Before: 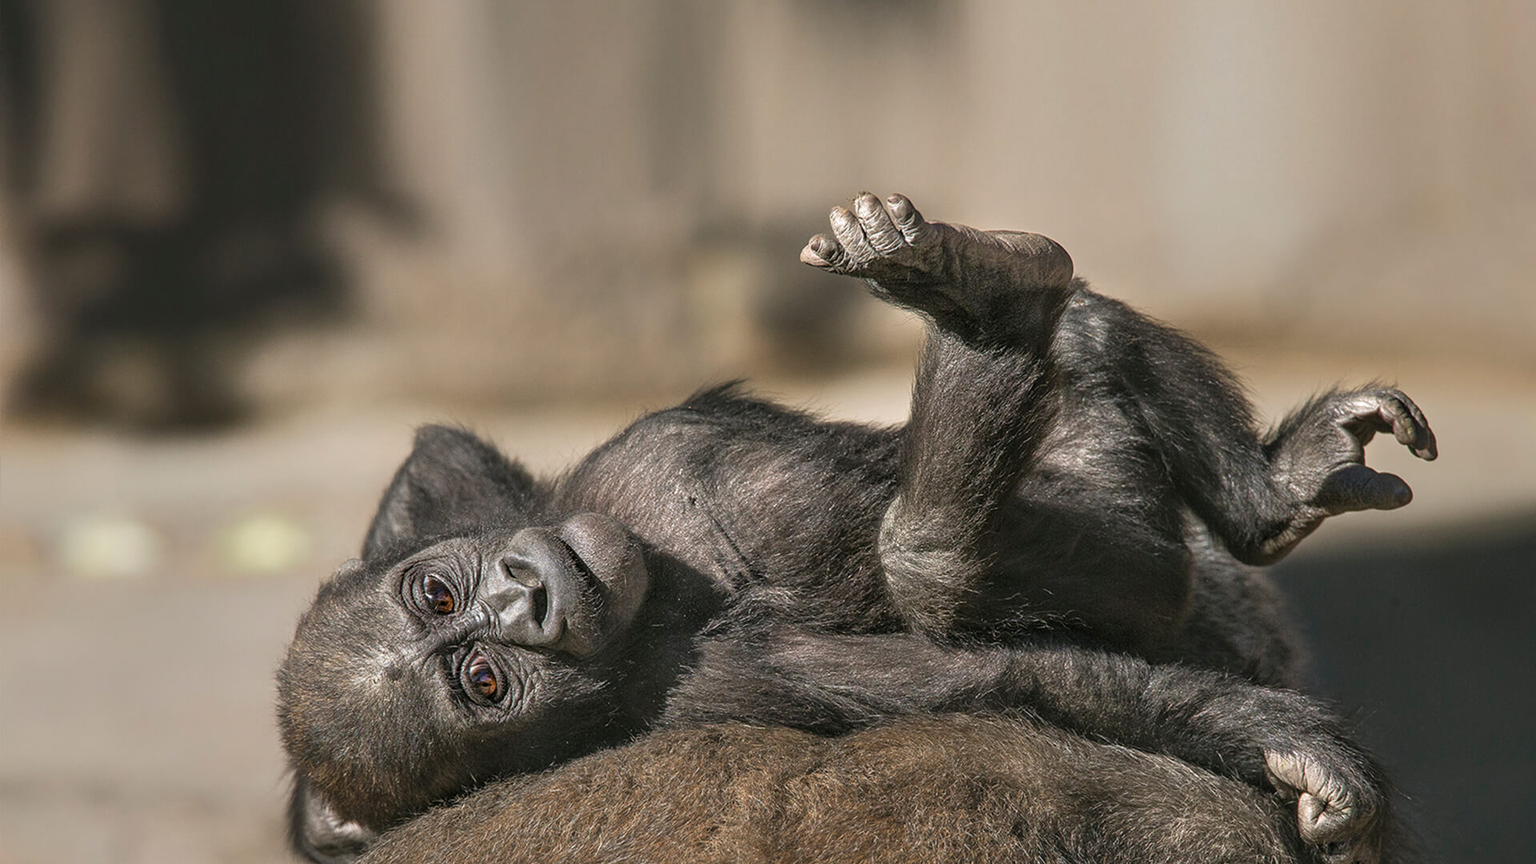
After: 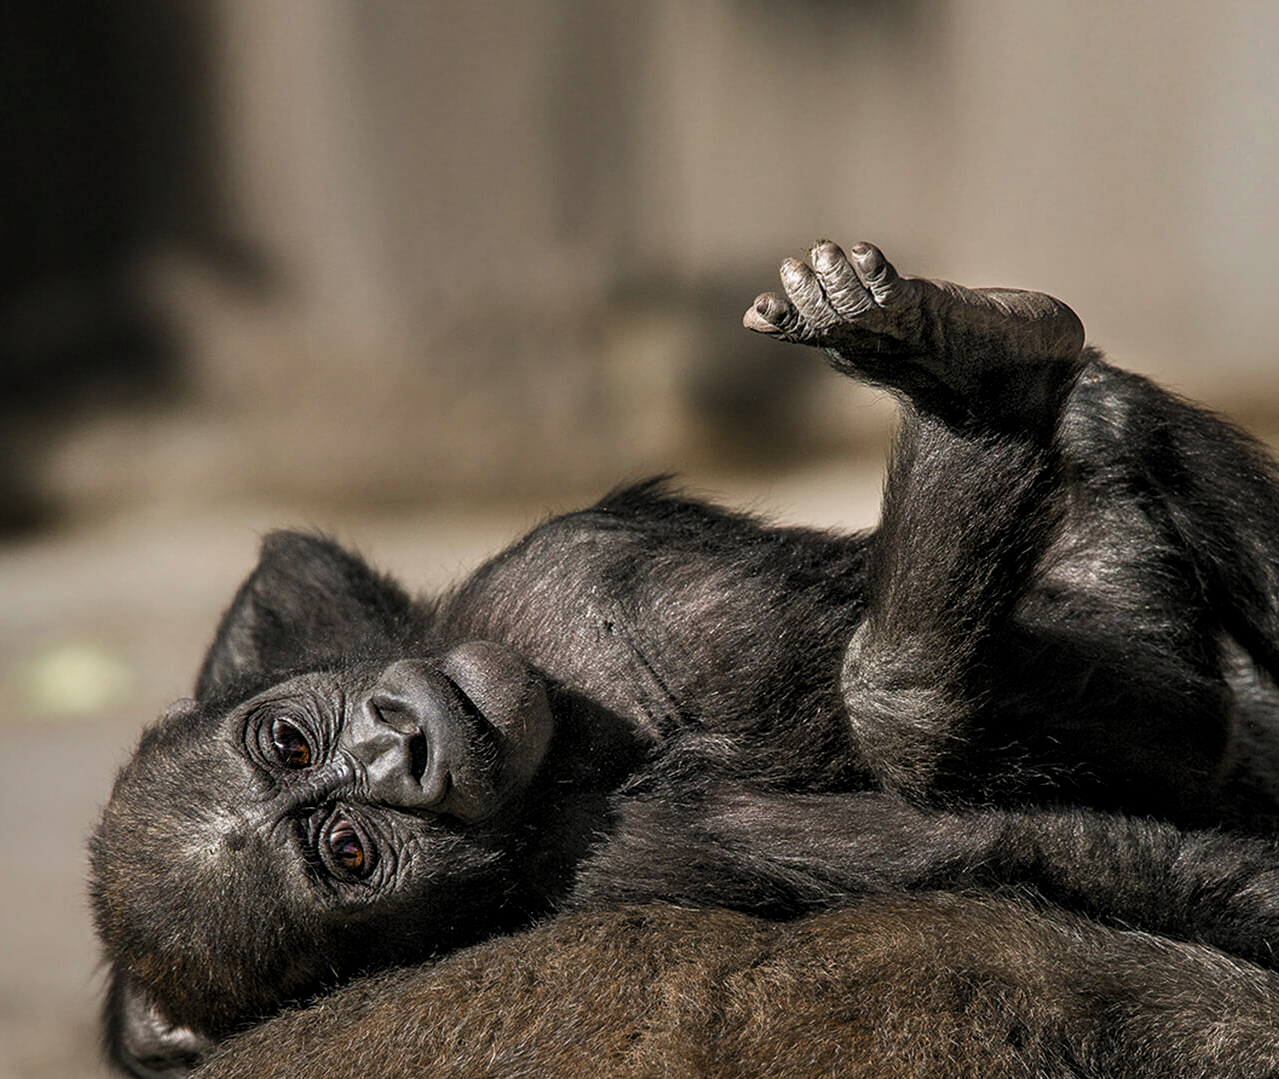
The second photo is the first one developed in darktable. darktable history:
levels: levels [0.116, 0.574, 1]
crop and rotate: left 13.409%, right 19.924%
color balance rgb: perceptual saturation grading › global saturation 20%, perceptual saturation grading › highlights -25%, perceptual saturation grading › shadows 25%
